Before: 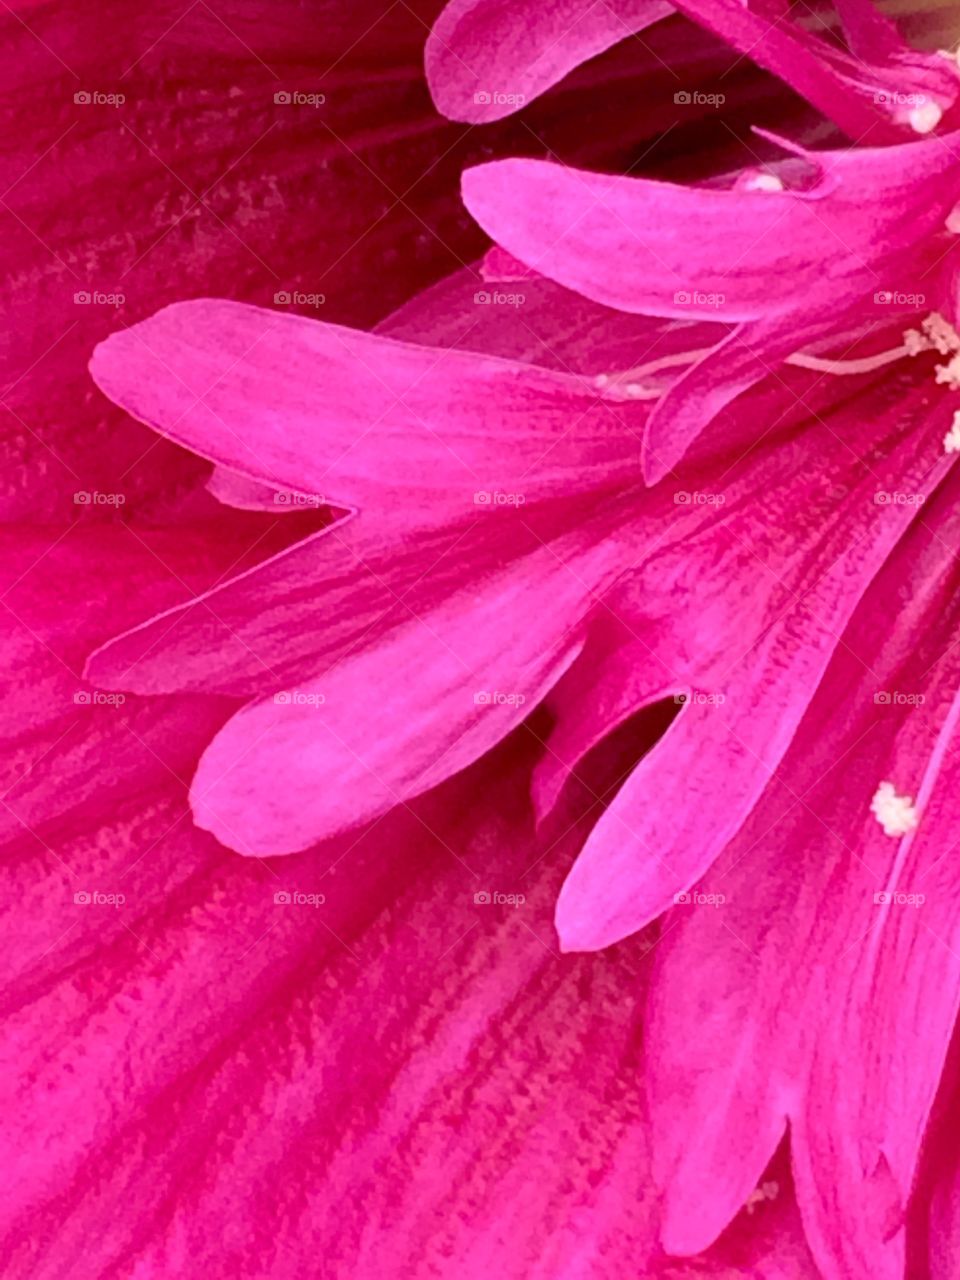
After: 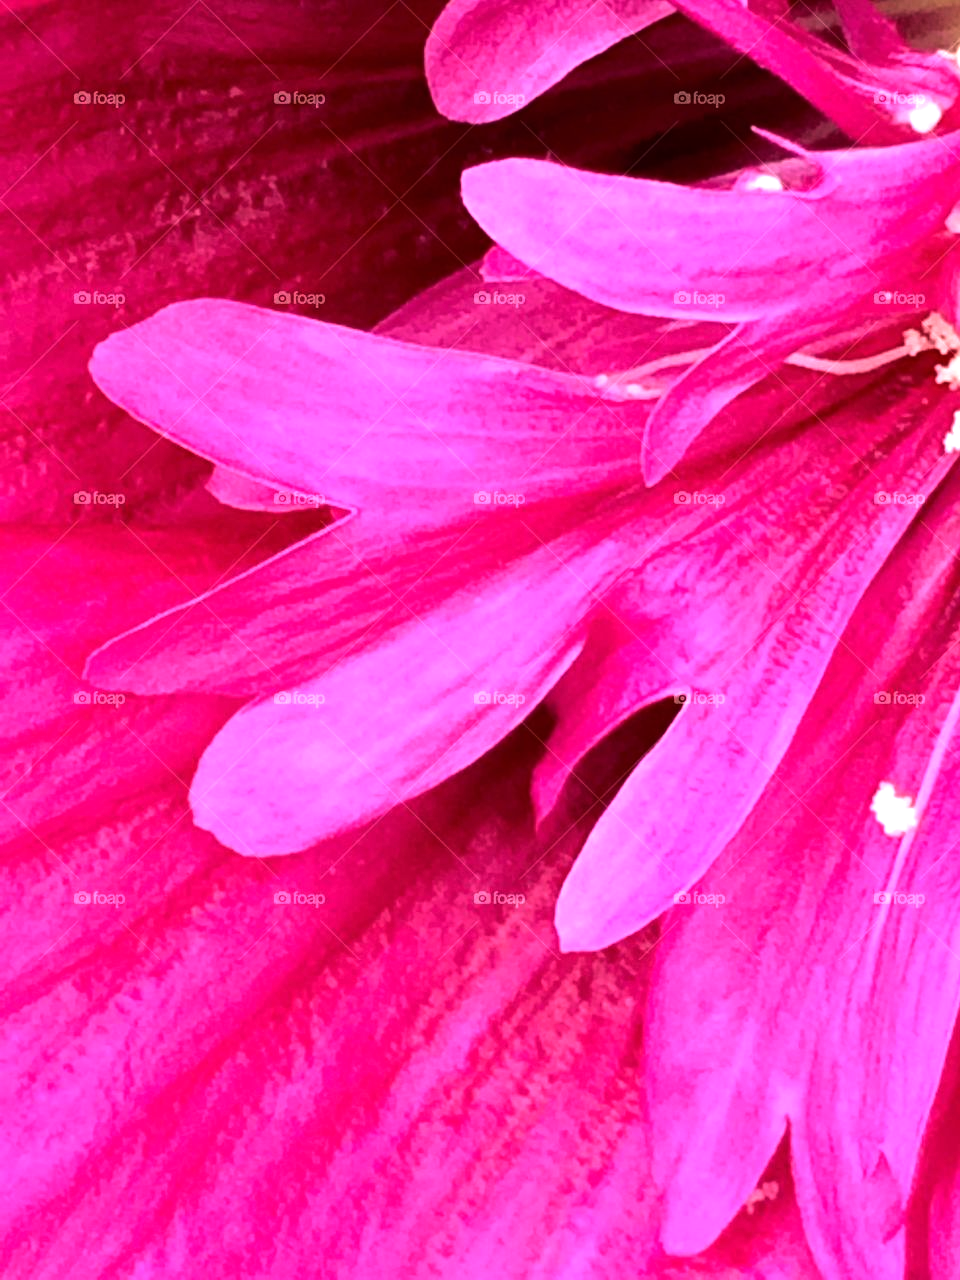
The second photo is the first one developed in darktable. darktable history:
tone equalizer: -8 EV -1.09 EV, -7 EV -1.05 EV, -6 EV -0.847 EV, -5 EV -0.575 EV, -3 EV 0.607 EV, -2 EV 0.848 EV, -1 EV 1.01 EV, +0 EV 1.06 EV, edges refinement/feathering 500, mask exposure compensation -1.57 EV, preserve details no
